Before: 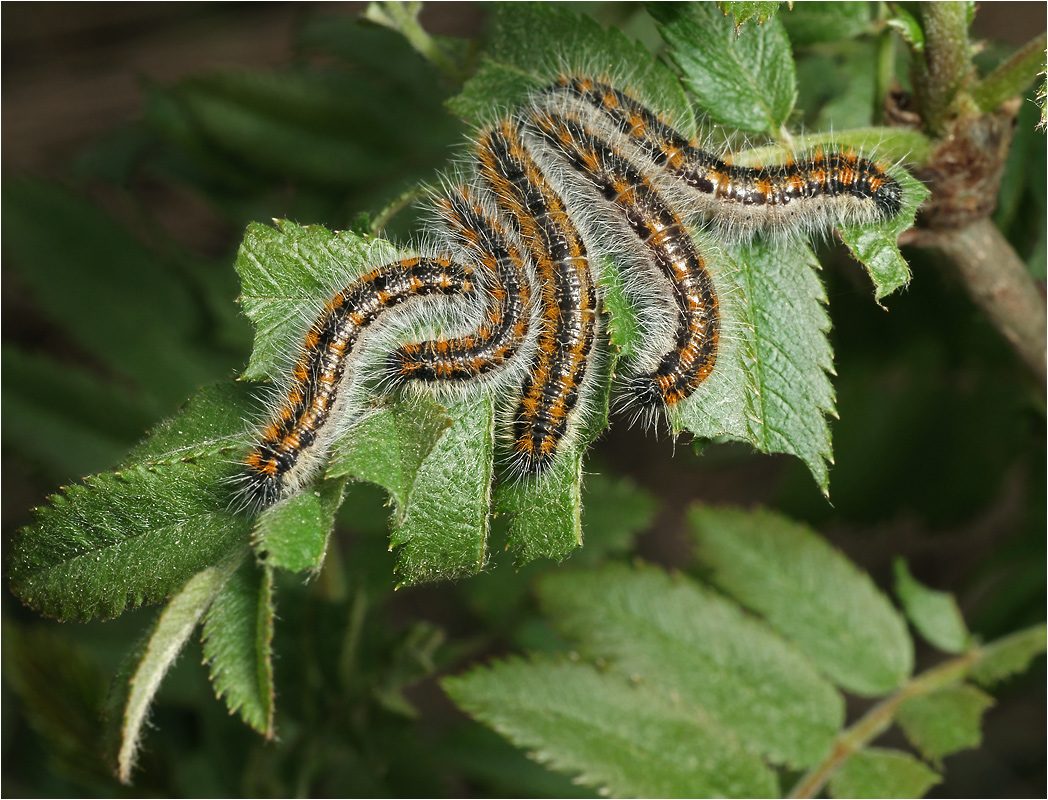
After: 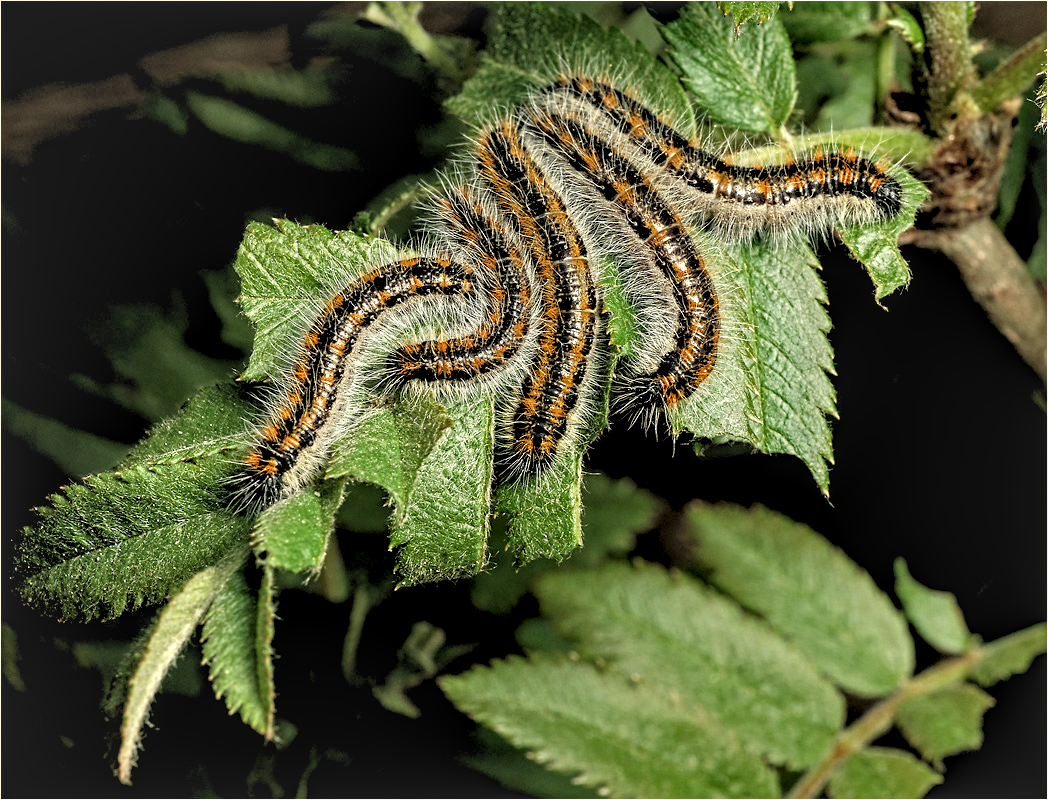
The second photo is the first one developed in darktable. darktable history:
sharpen: amount 0.2
rgb levels: levels [[0.029, 0.461, 0.922], [0, 0.5, 1], [0, 0.5, 1]]
local contrast: detail 144%
white balance: red 1.029, blue 0.92
